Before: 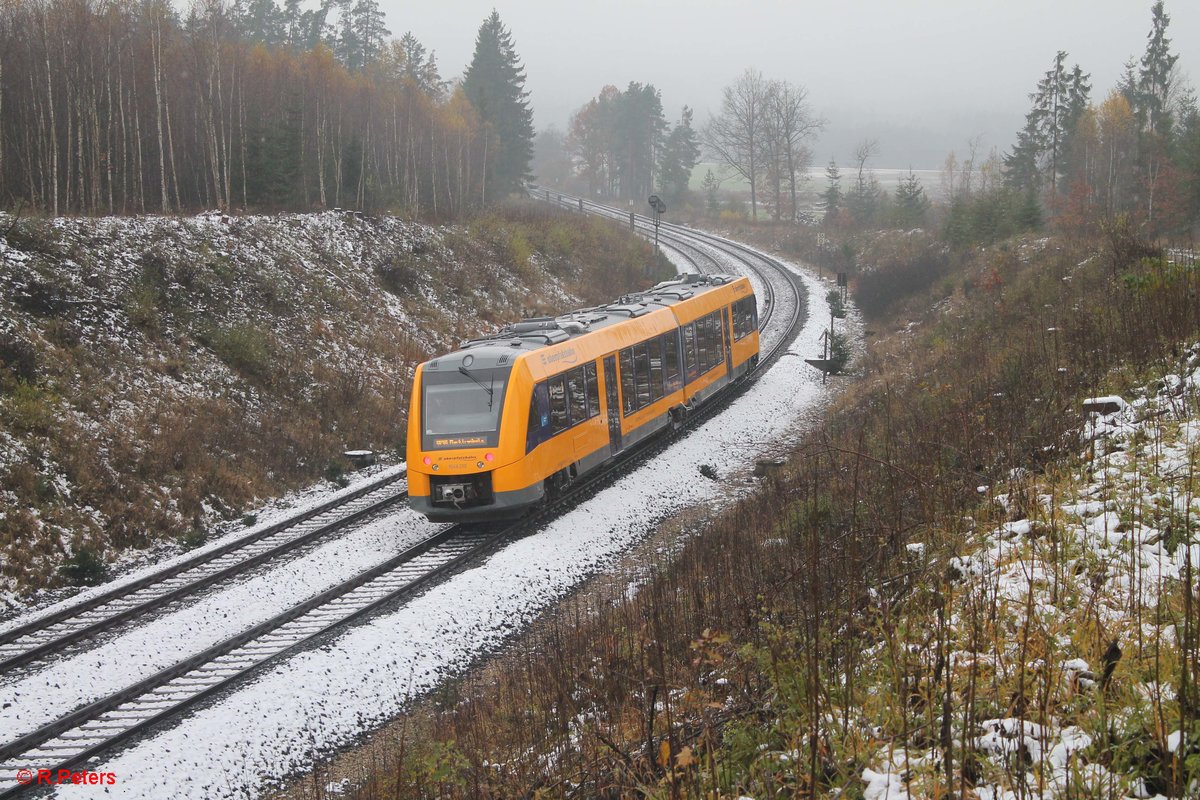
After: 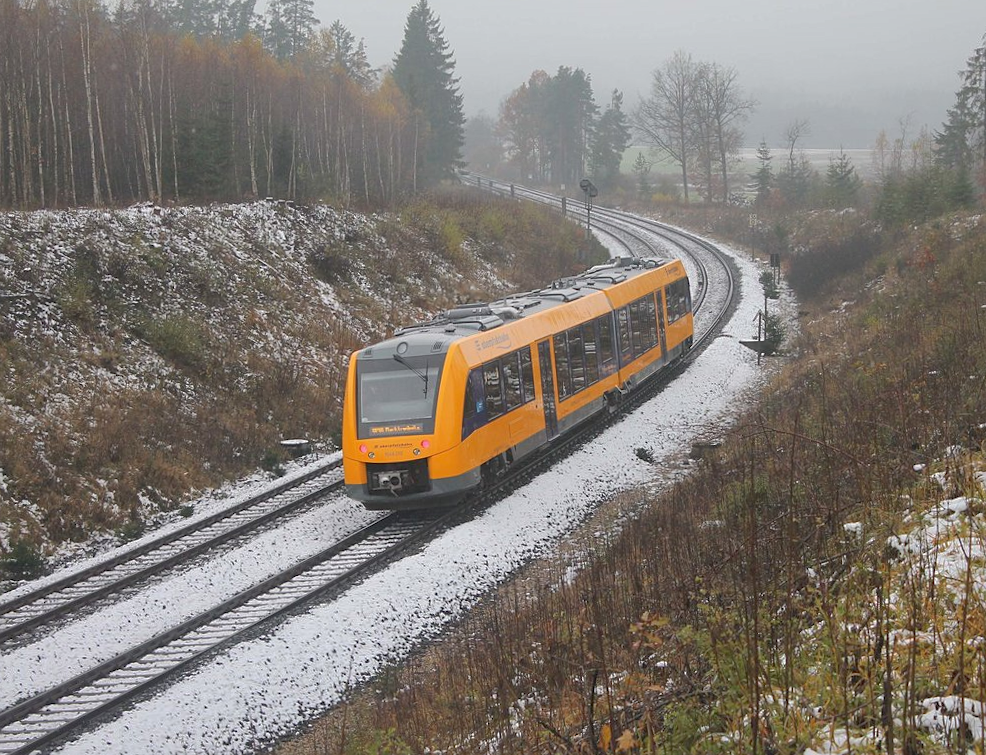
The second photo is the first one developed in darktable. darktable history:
sharpen: radius 1.272, amount 0.305, threshold 0
shadows and highlights: on, module defaults
crop and rotate: angle 1°, left 4.281%, top 0.642%, right 11.383%, bottom 2.486%
